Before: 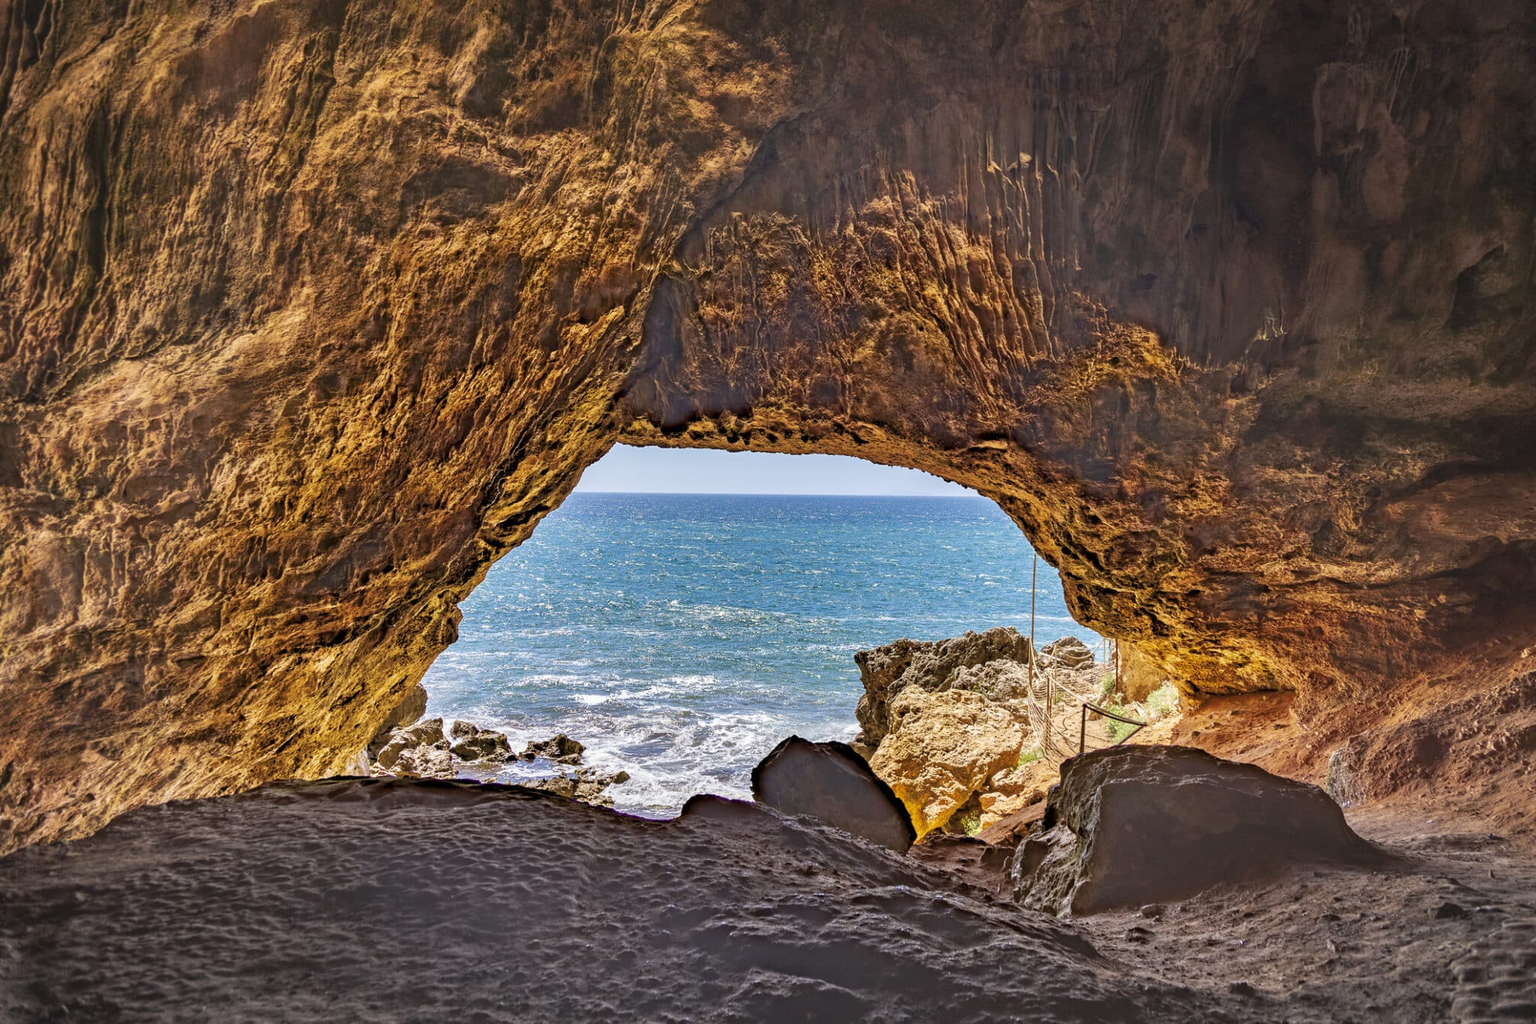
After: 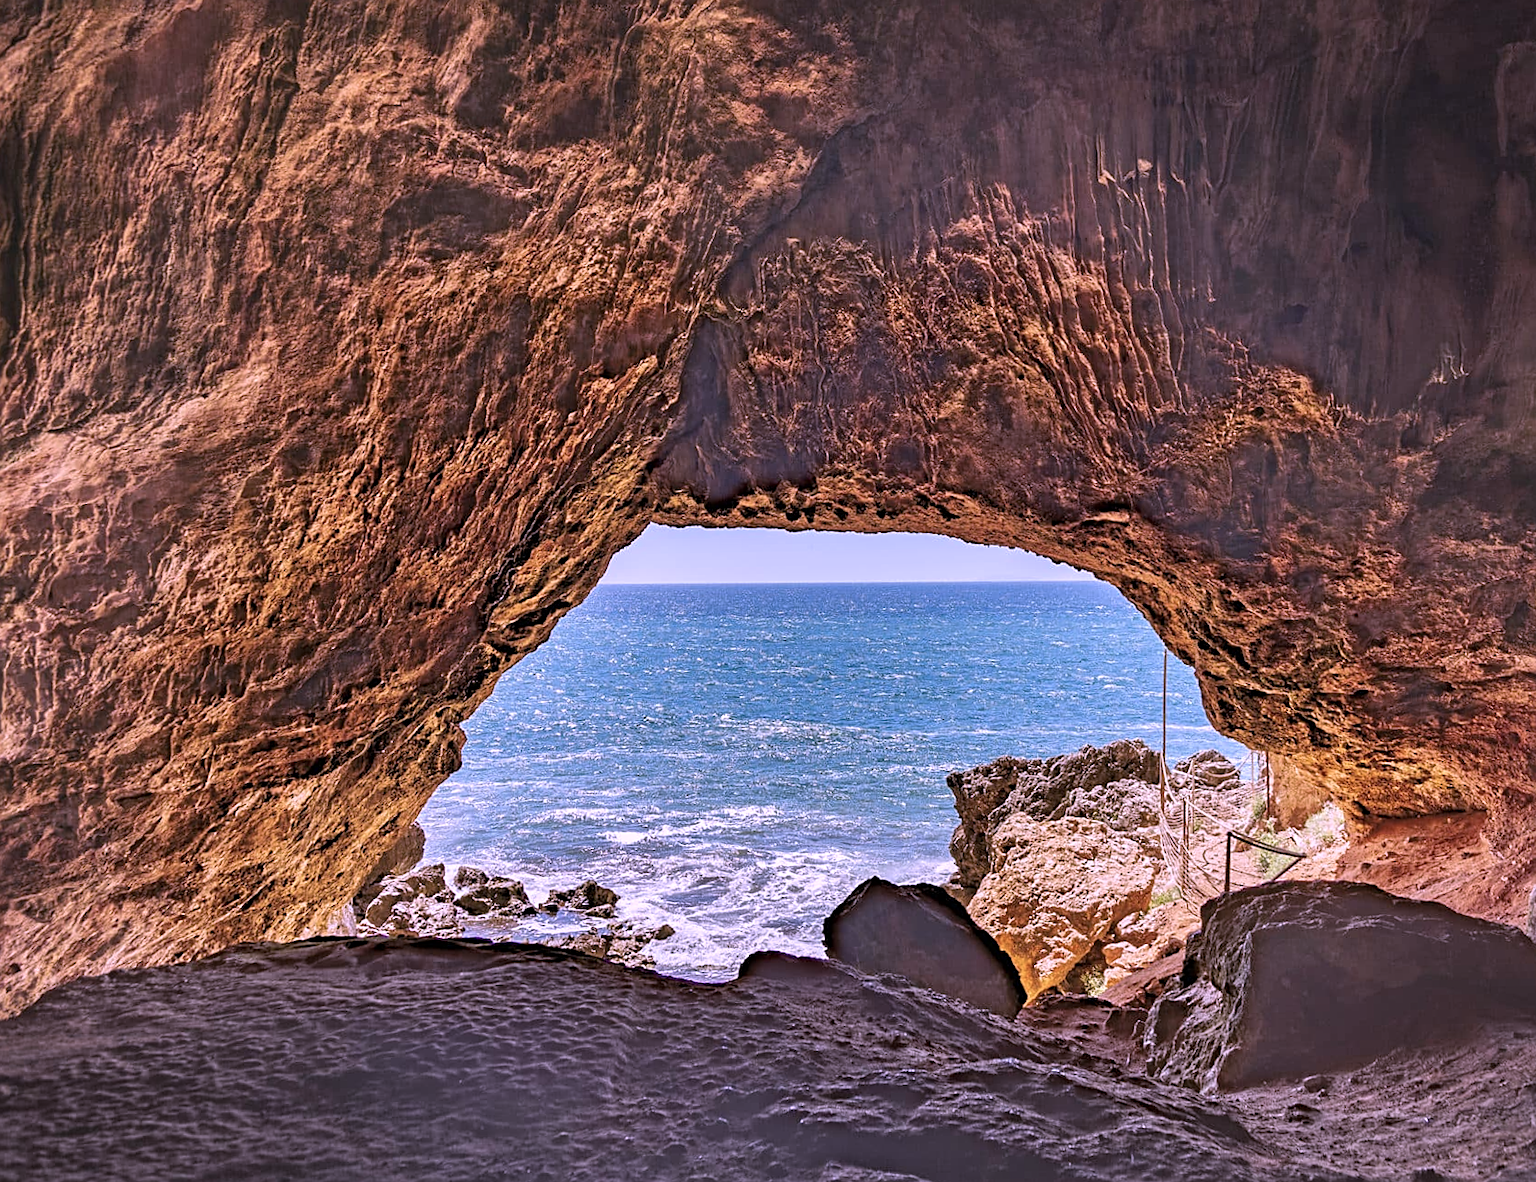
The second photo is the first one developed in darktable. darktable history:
crop and rotate: angle 1.04°, left 4.21%, top 0.504%, right 11.786%, bottom 2.44%
color correction: highlights a* 15.05, highlights b* -25.12
sharpen: on, module defaults
